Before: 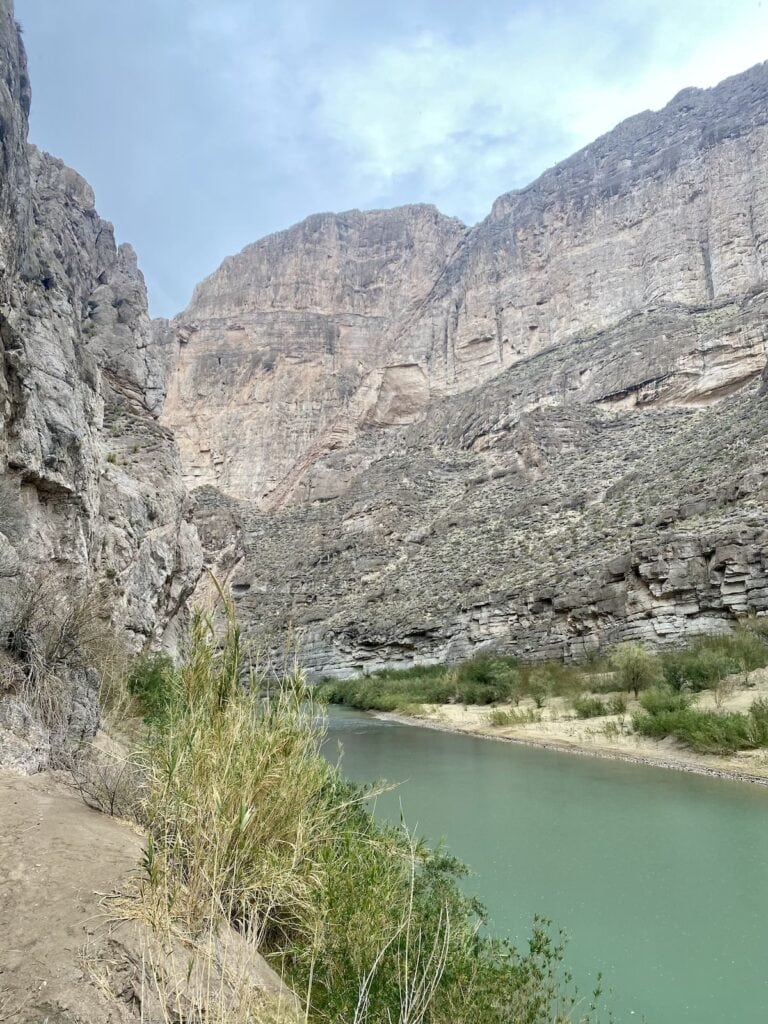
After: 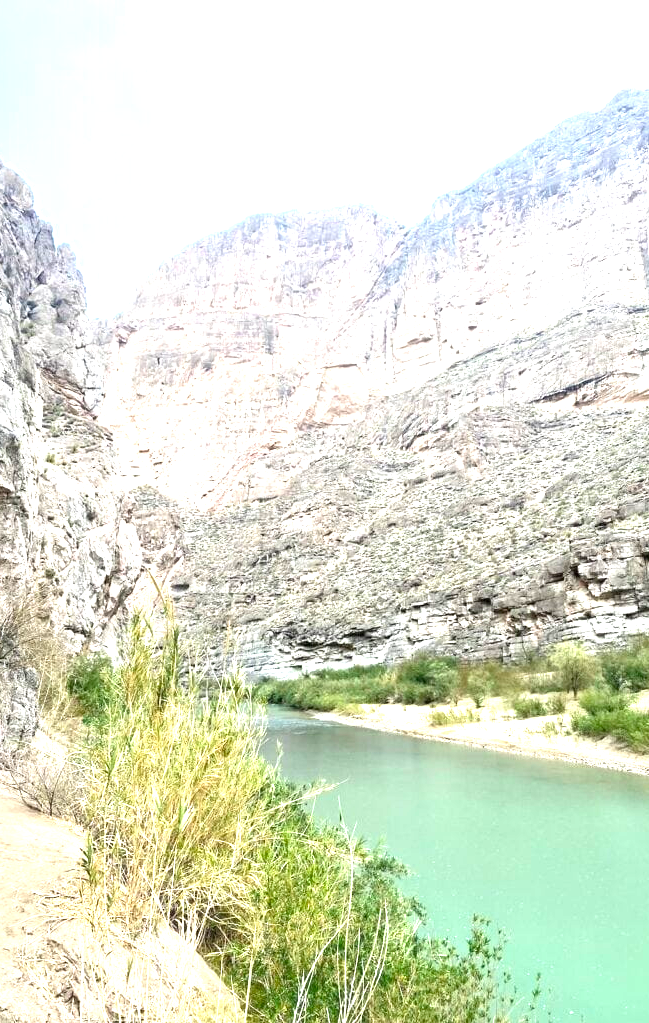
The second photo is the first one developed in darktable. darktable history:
exposure: black level correction 0, exposure 1.46 EV, compensate highlight preservation false
crop: left 8.011%, right 7.455%
